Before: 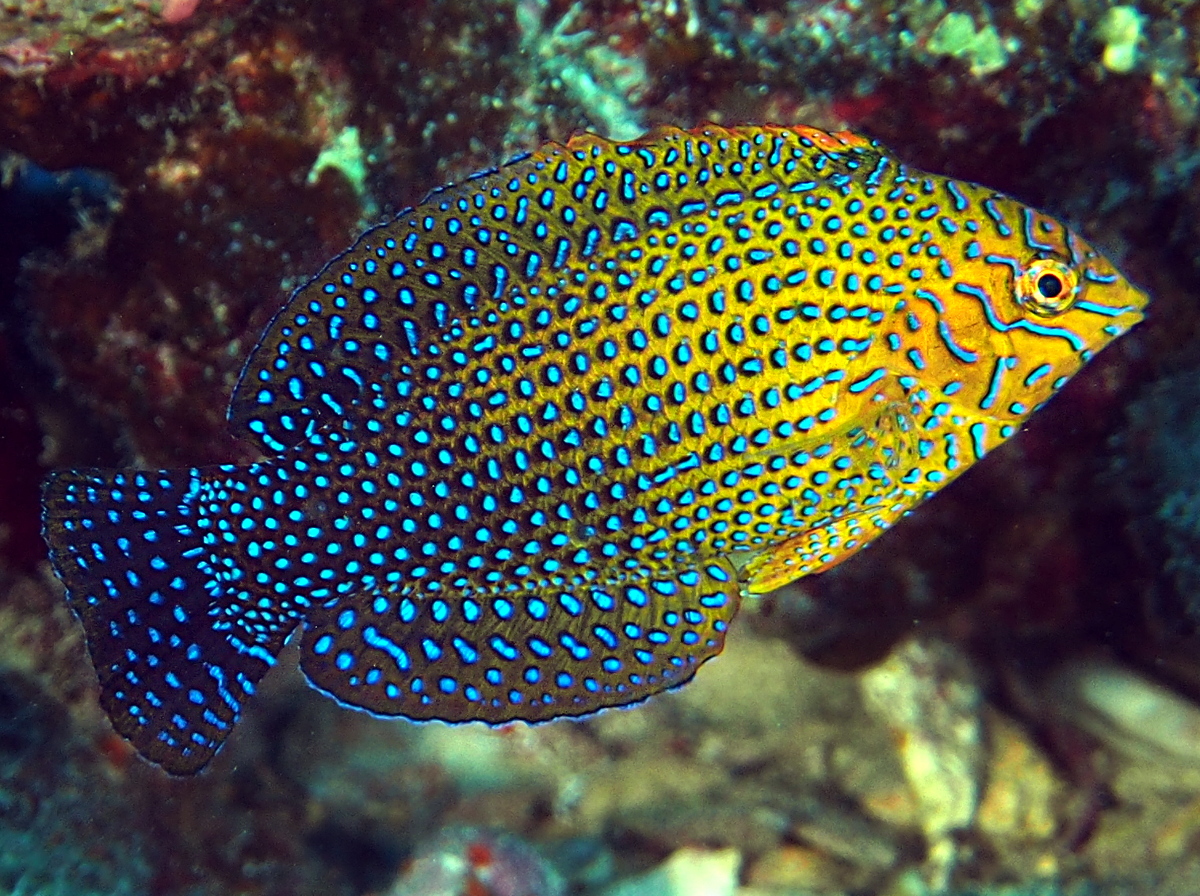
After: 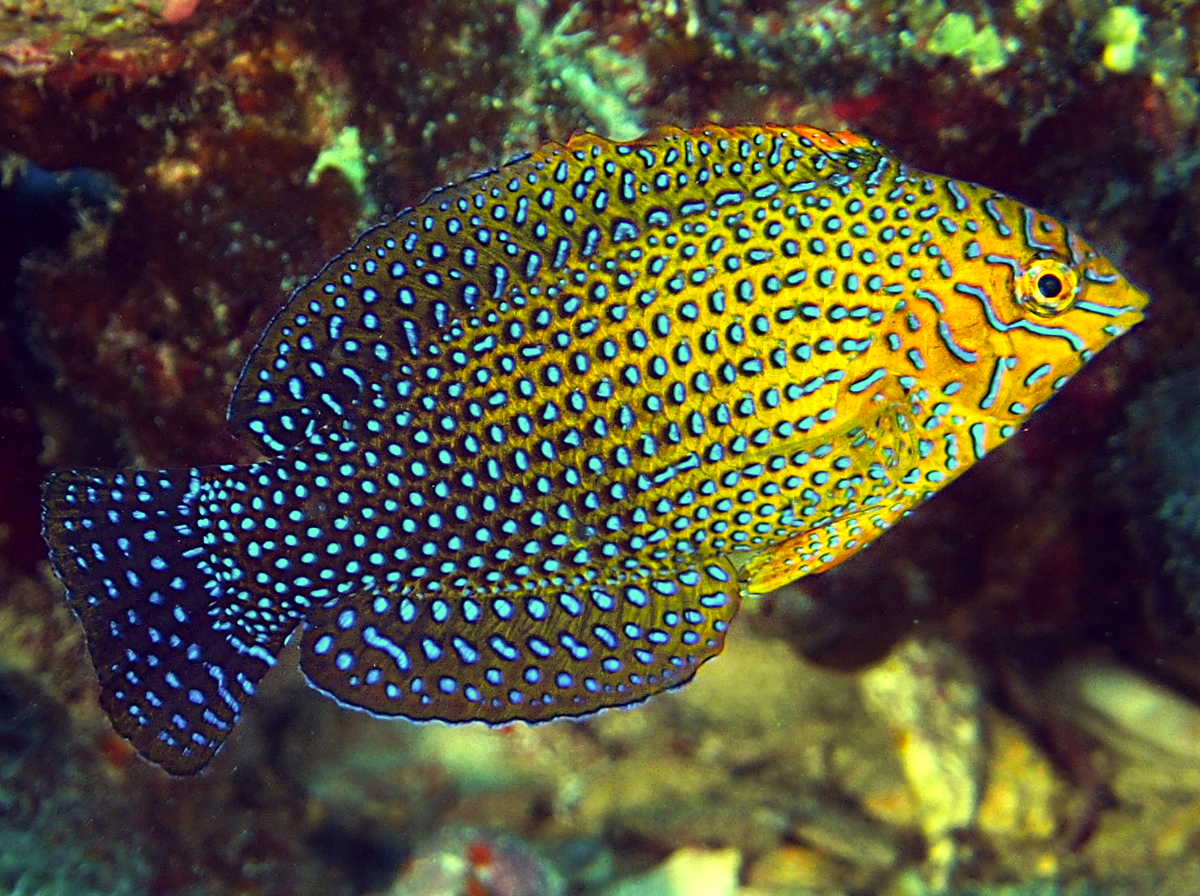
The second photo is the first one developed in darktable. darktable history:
color correction: highlights a* 2.37, highlights b* 23.51
tone curve: curves: ch0 [(0, 0) (0.003, 0.003) (0.011, 0.012) (0.025, 0.026) (0.044, 0.046) (0.069, 0.072) (0.1, 0.104) (0.136, 0.141) (0.177, 0.184) (0.224, 0.233) (0.277, 0.288) (0.335, 0.348) (0.399, 0.414) (0.468, 0.486) (0.543, 0.564) (0.623, 0.647) (0.709, 0.736) (0.801, 0.831) (0.898, 0.921) (1, 1)], color space Lab, linked channels, preserve colors none
